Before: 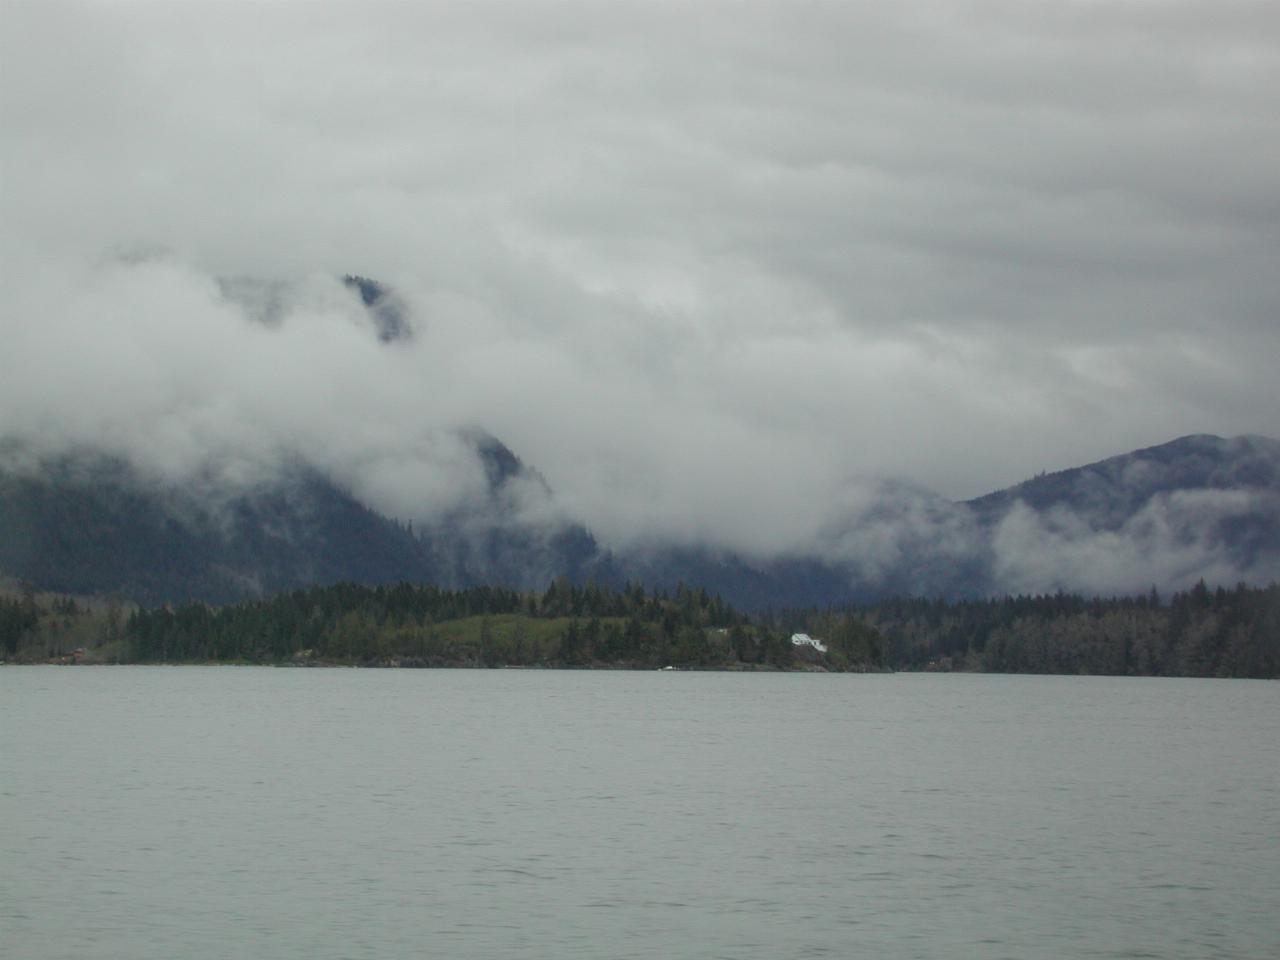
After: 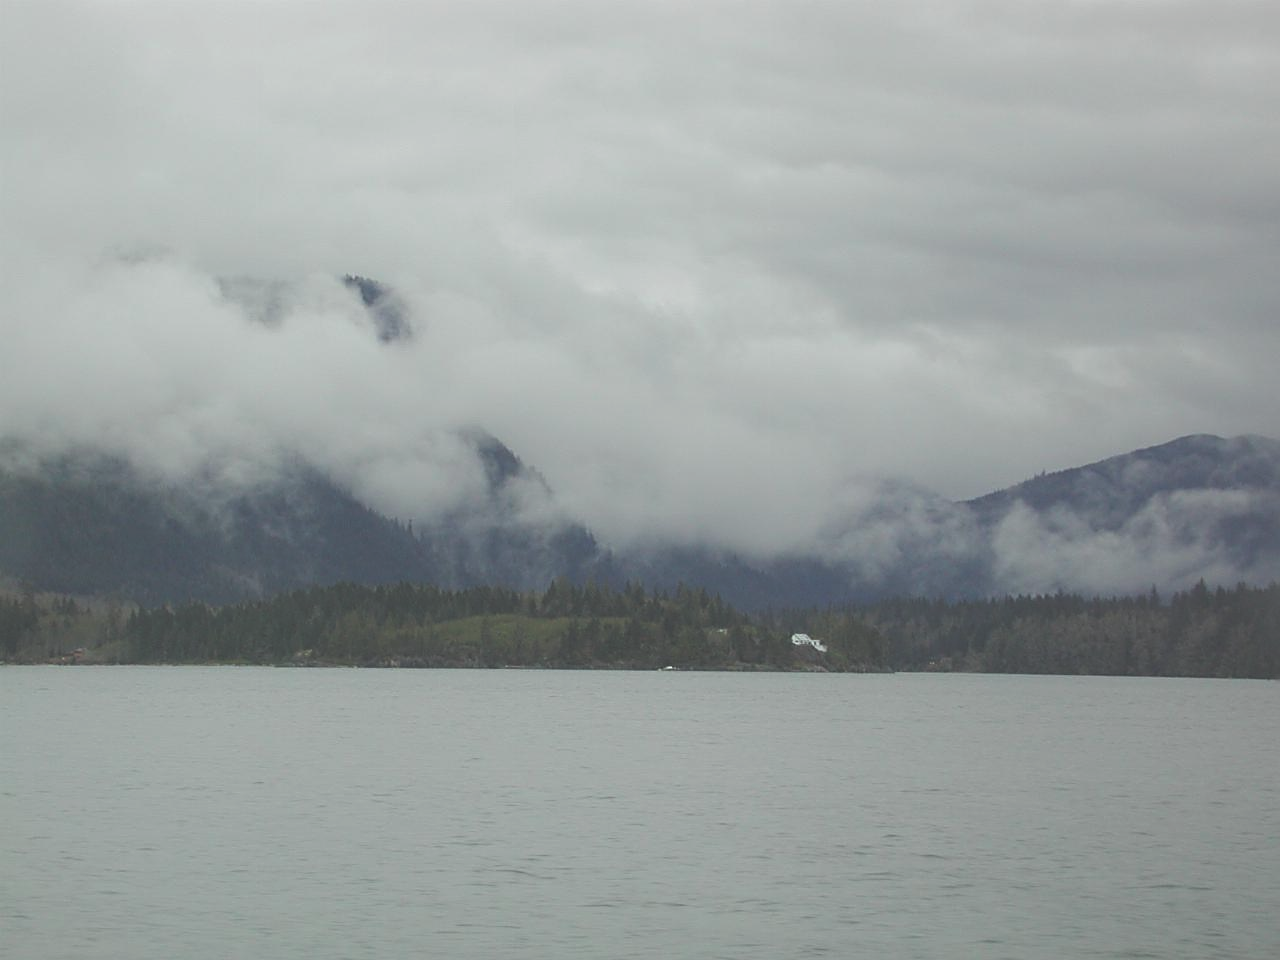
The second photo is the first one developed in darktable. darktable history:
sharpen: on, module defaults
exposure: black level correction -0.042, exposure 0.061 EV, compensate highlight preservation false
